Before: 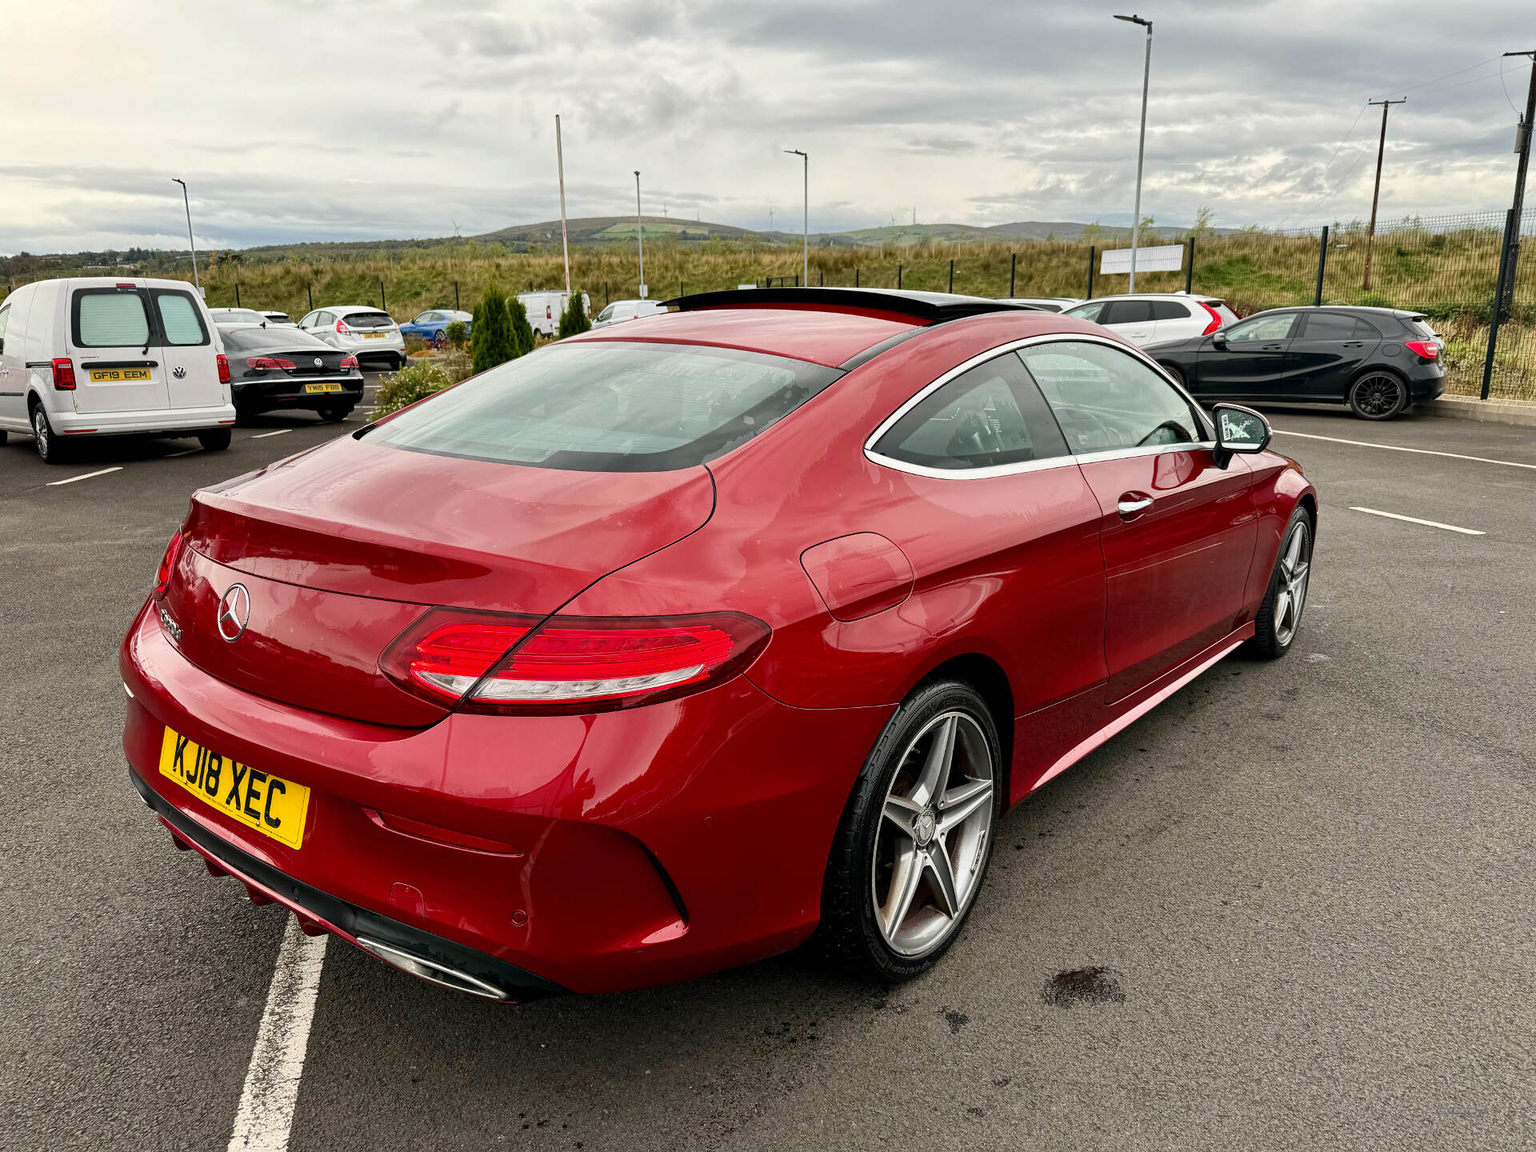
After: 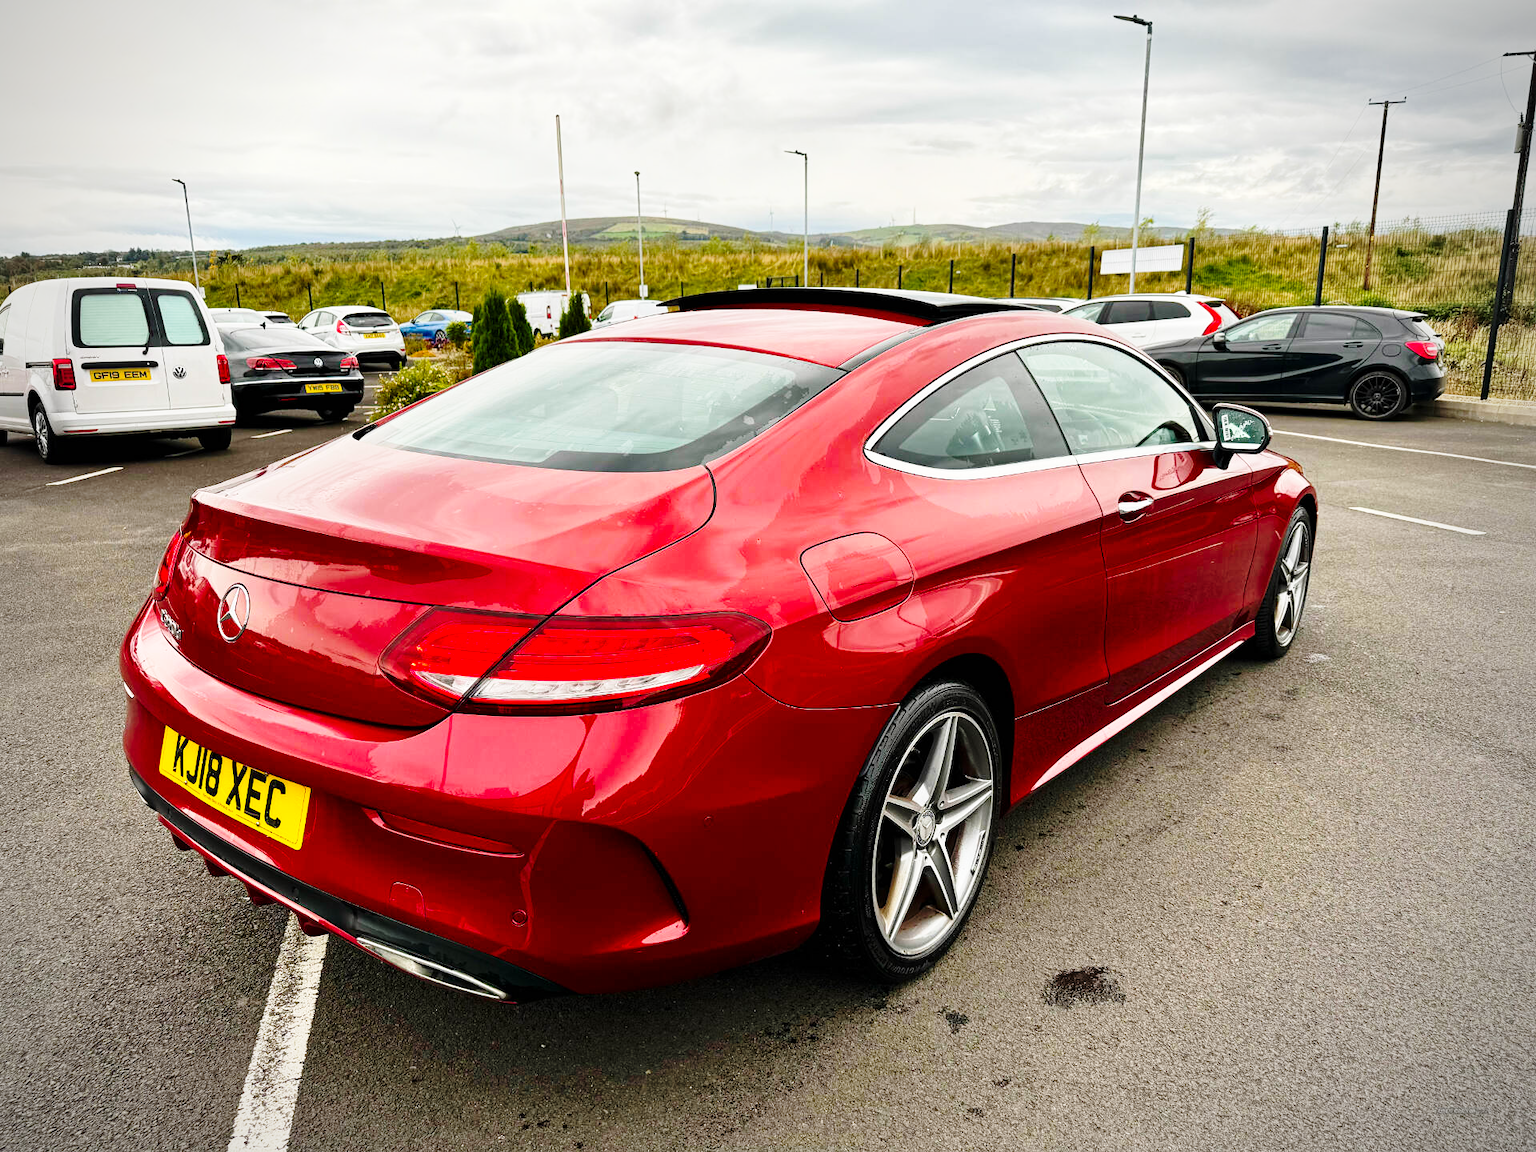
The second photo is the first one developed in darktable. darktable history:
color balance rgb: power › luminance -3.558%, power › hue 139.88°, perceptual saturation grading › global saturation 25.768%, global vibrance 9.843%
base curve: curves: ch0 [(0, 0) (0.028, 0.03) (0.121, 0.232) (0.46, 0.748) (0.859, 0.968) (1, 1)], preserve colors none
vignetting: center (-0.032, -0.043), unbound false
